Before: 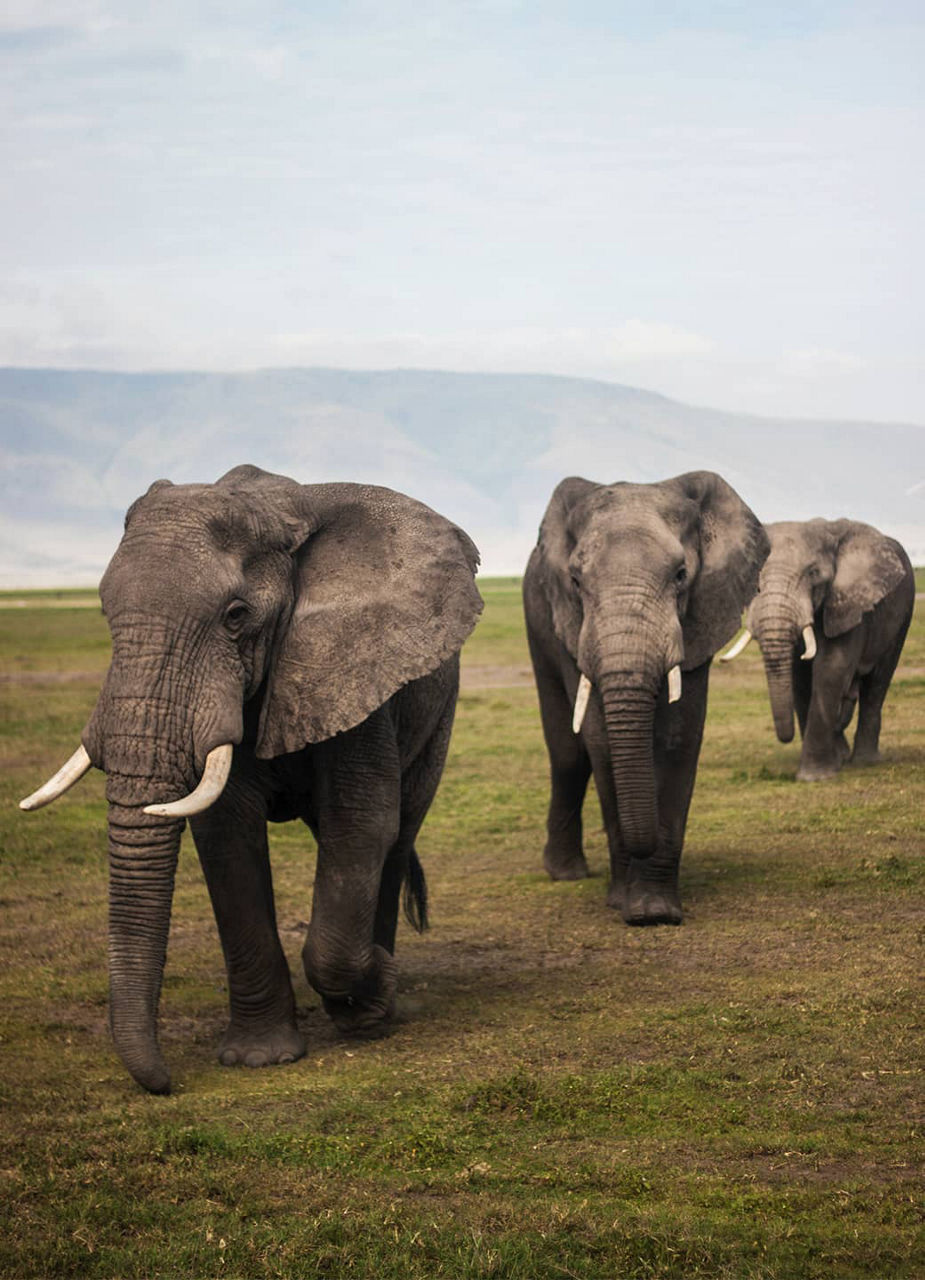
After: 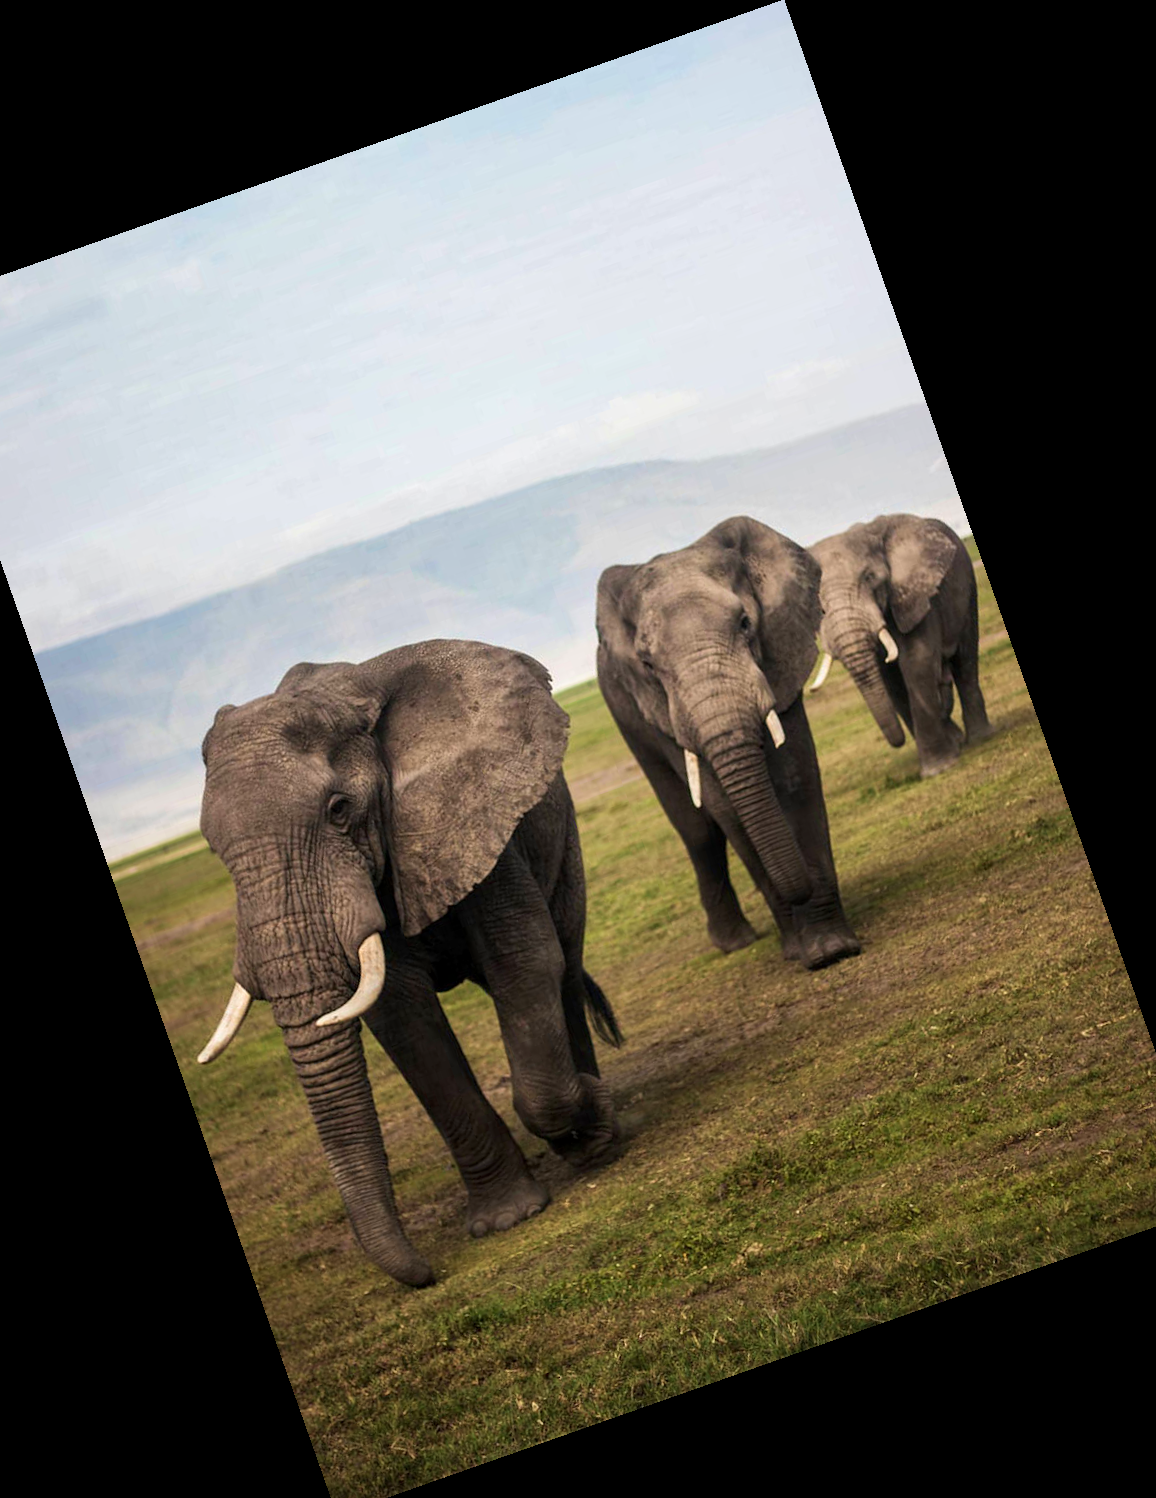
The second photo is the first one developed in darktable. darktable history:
crop and rotate: angle 19.43°, left 6.812%, right 4.125%, bottom 1.087%
local contrast: mode bilateral grid, contrast 20, coarseness 50, detail 120%, midtone range 0.2
velvia: on, module defaults
